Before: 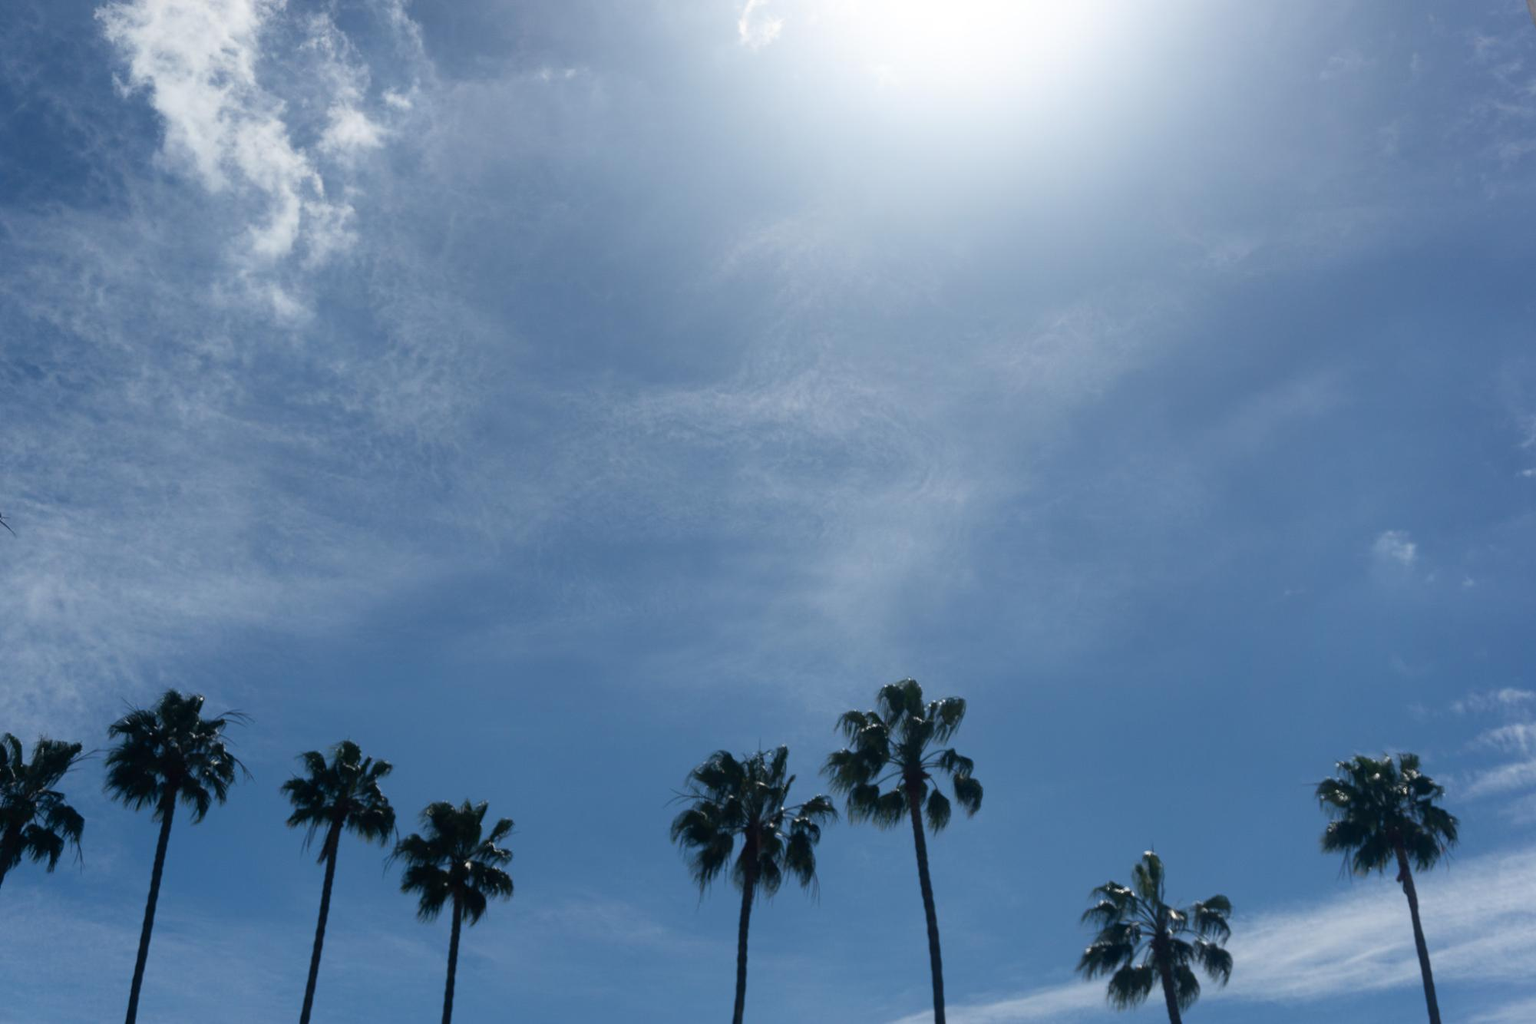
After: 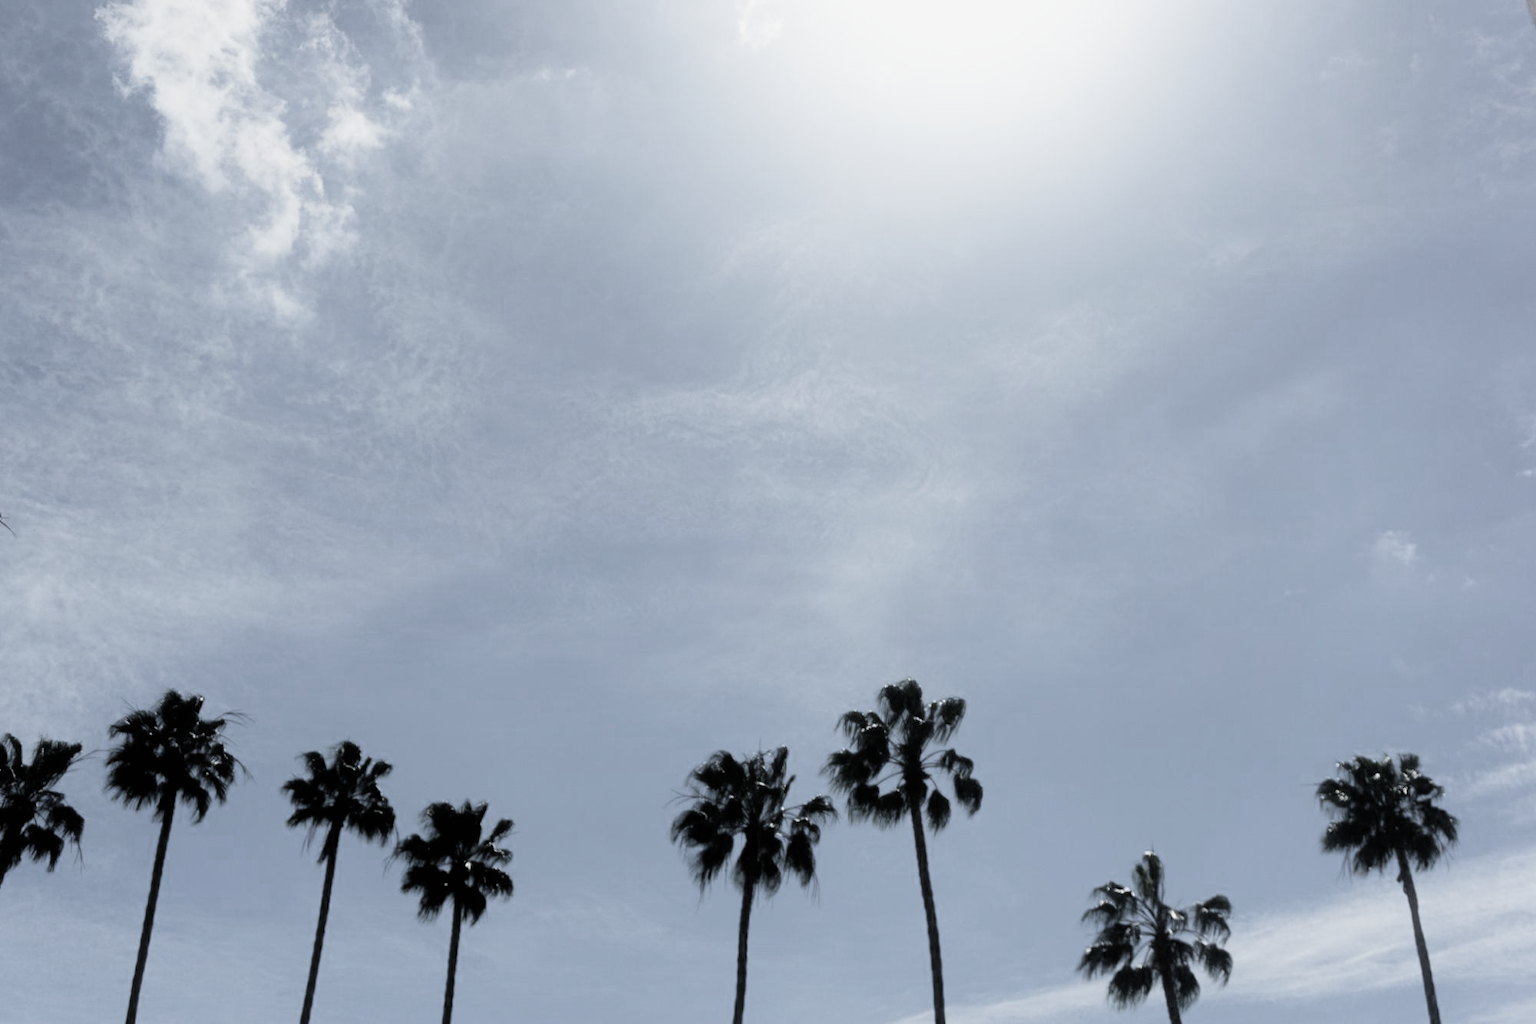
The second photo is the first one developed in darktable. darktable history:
filmic rgb: black relative exposure -5.05 EV, white relative exposure 3.98 EV, hardness 2.9, contrast 1.2, highlights saturation mix -29.7%, color science v4 (2020)
color balance rgb: shadows lift › hue 85.23°, perceptual saturation grading › global saturation 25.719%, perceptual brilliance grading › global brilliance 17.213%
haze removal: strength -0.084, distance 0.358, compatibility mode true, adaptive false
